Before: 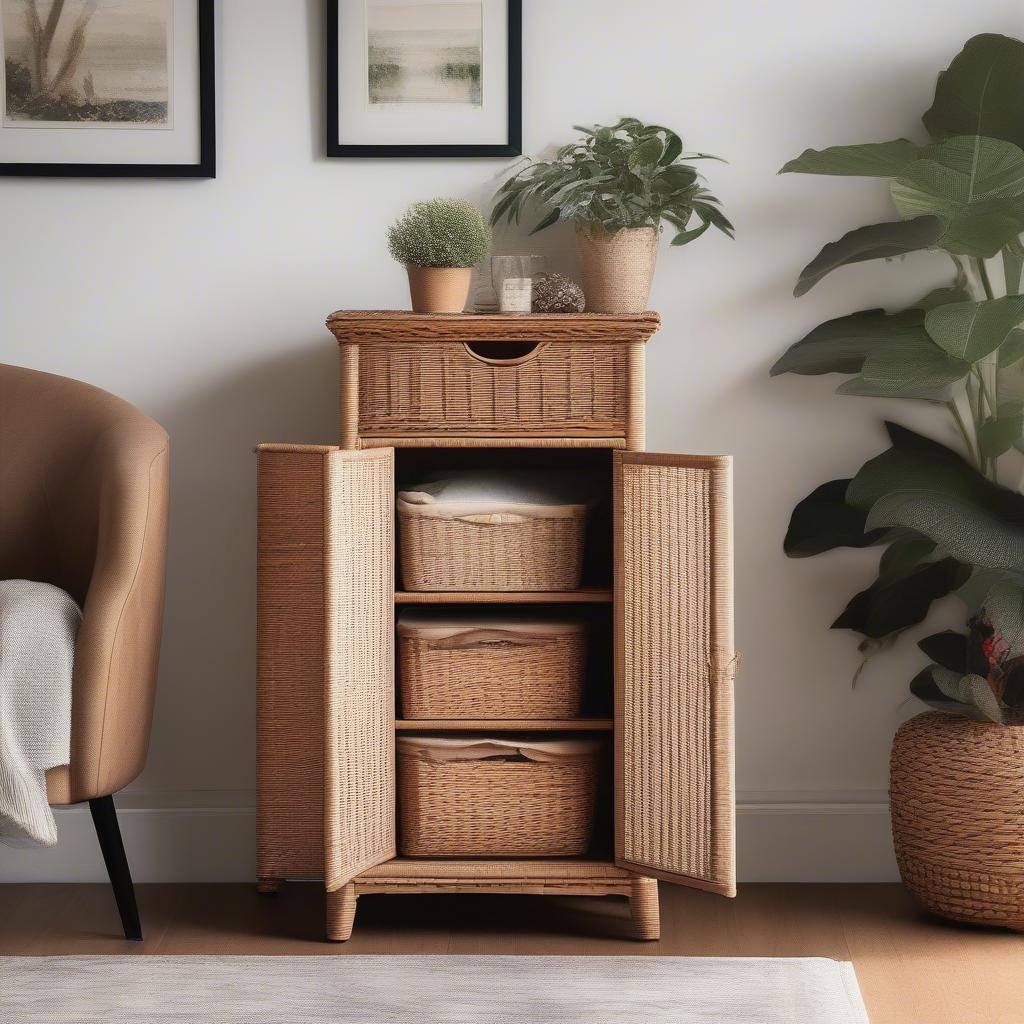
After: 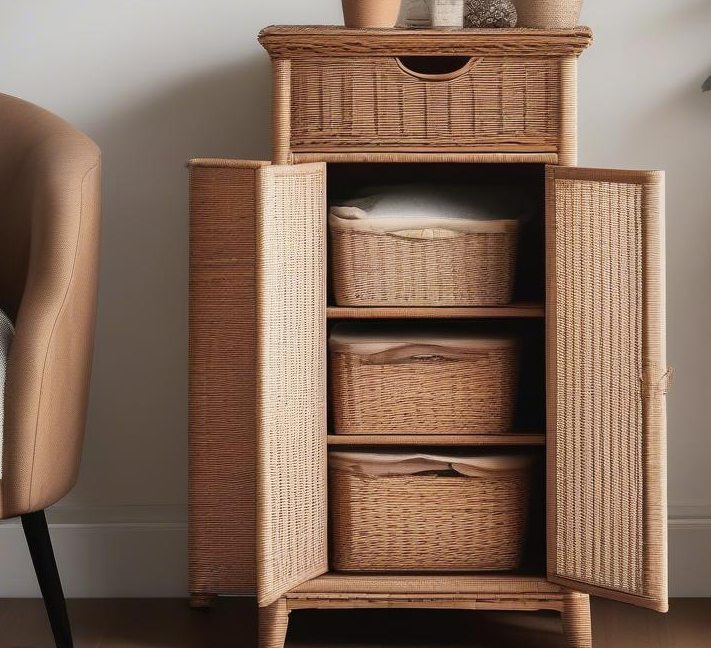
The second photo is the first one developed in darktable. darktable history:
crop: left 6.732%, top 27.845%, right 23.777%, bottom 8.857%
